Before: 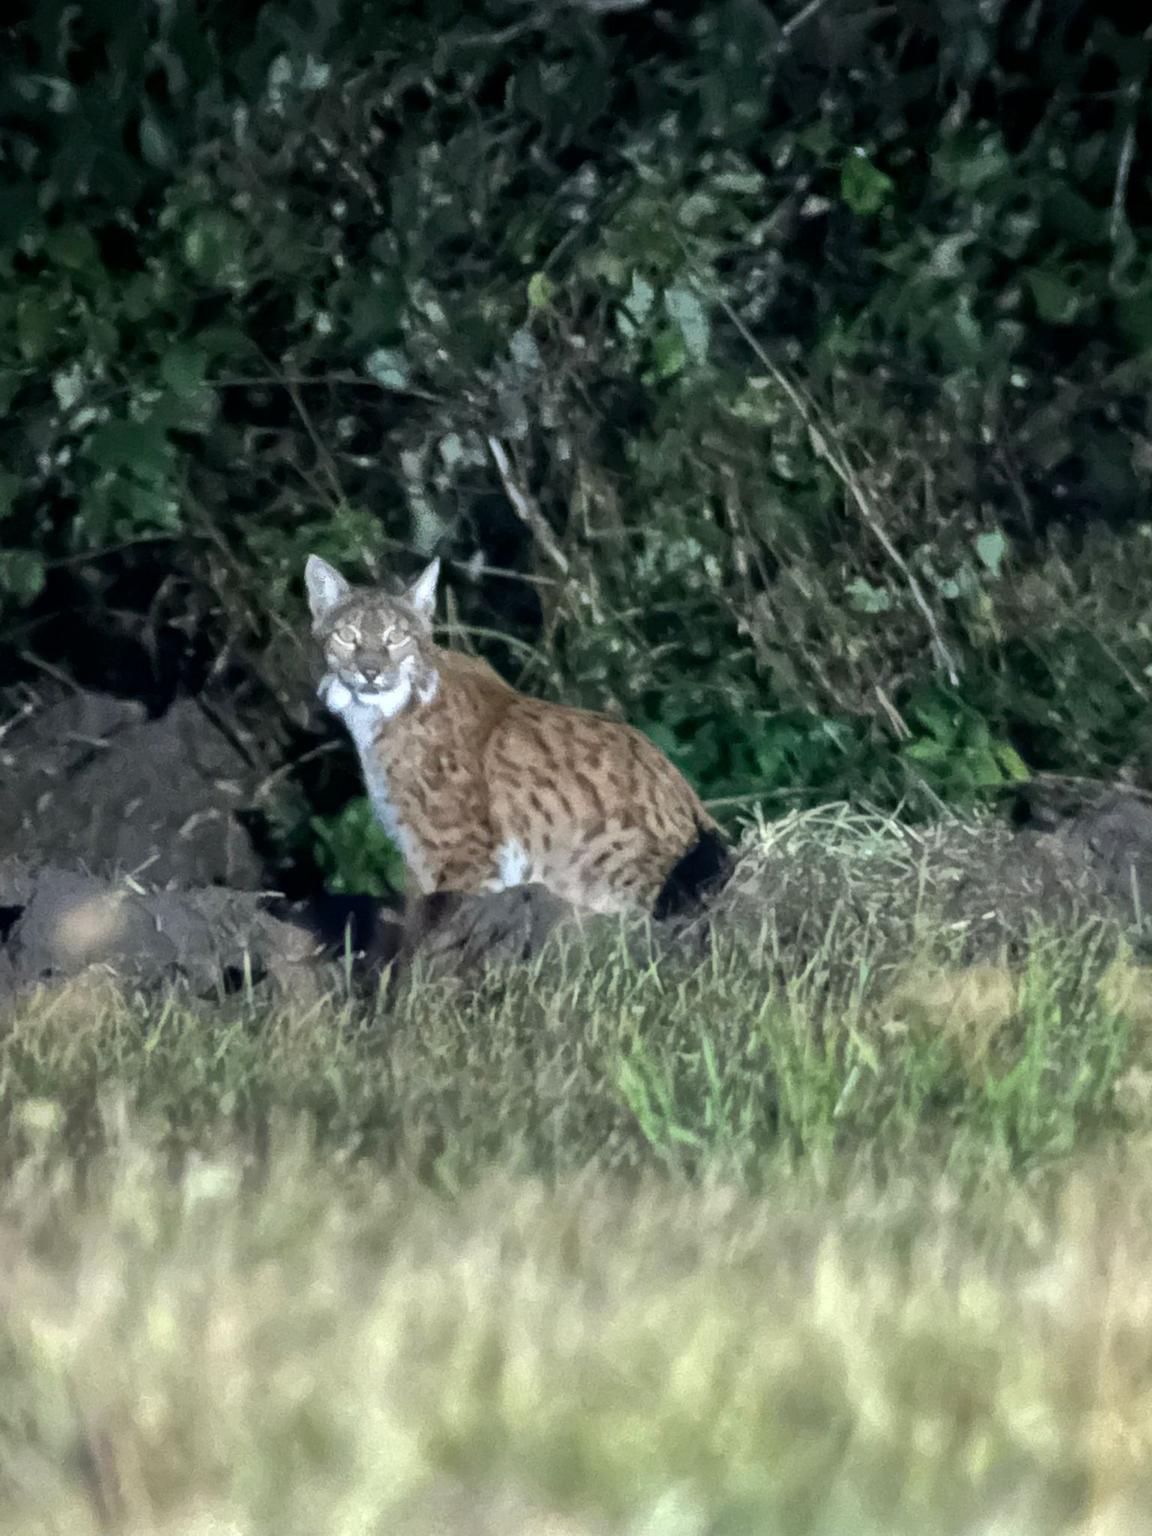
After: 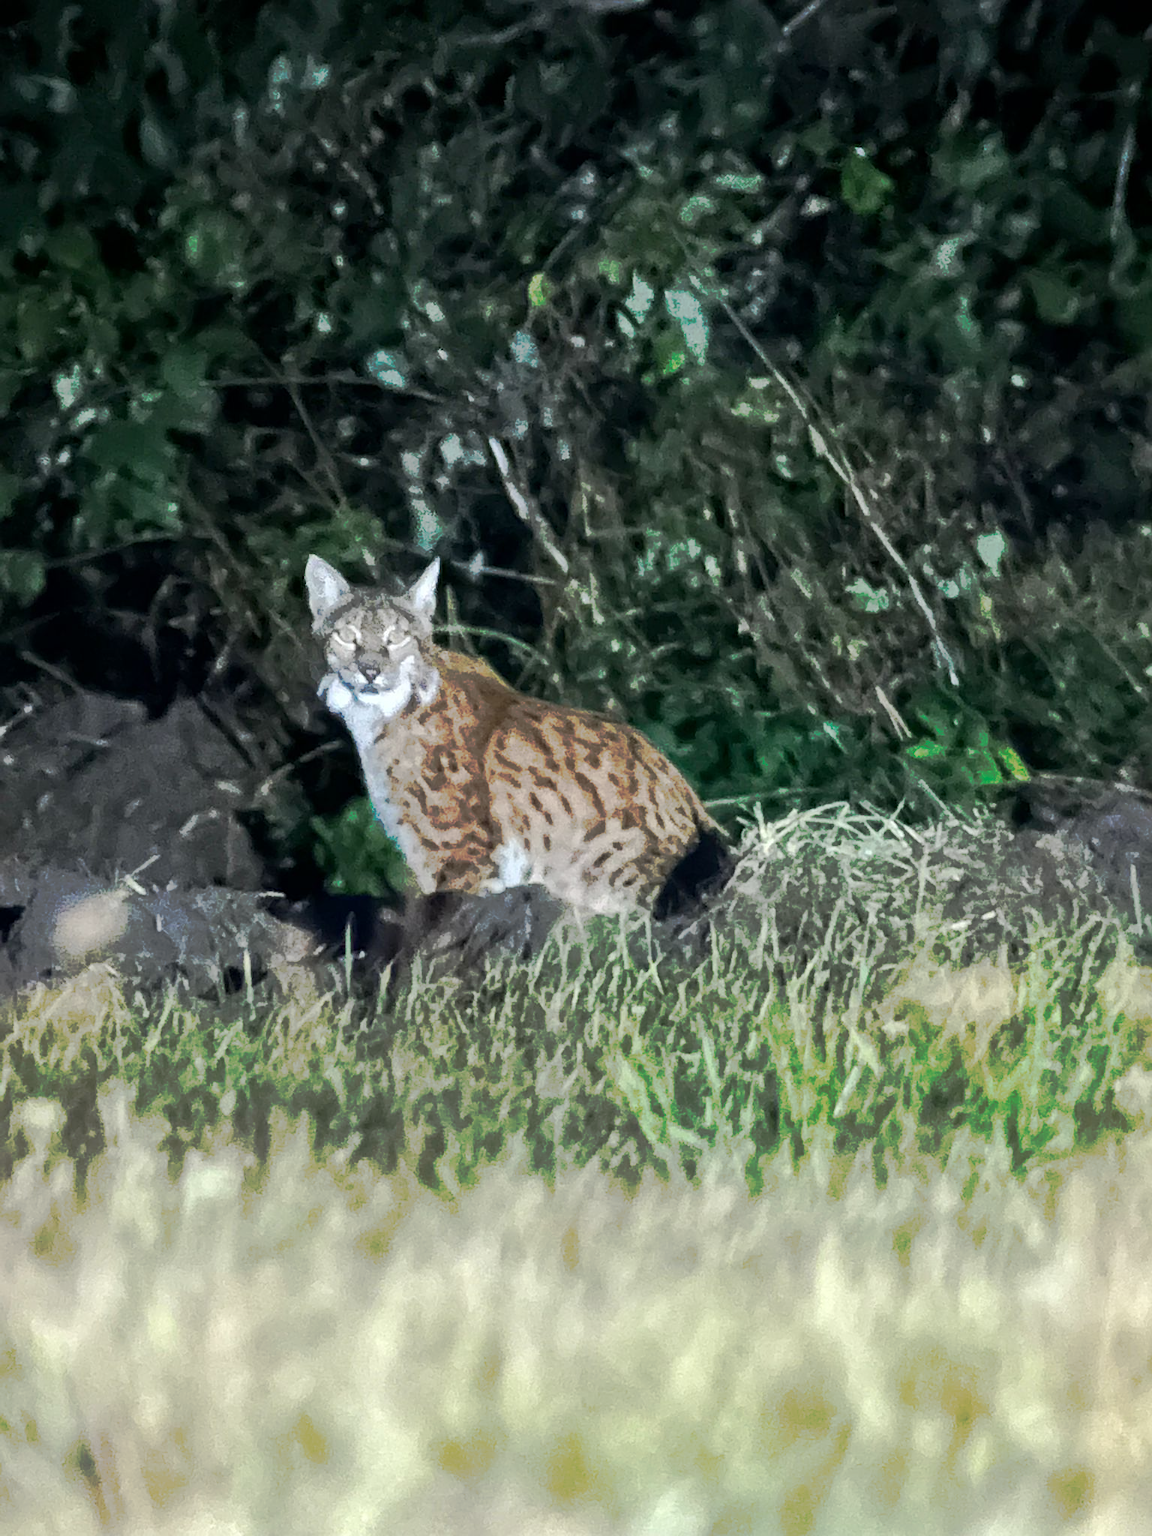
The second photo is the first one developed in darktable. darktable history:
sharpen: on, module defaults
tone curve: curves: ch0 [(0, 0) (0.003, 0.003) (0.011, 0.011) (0.025, 0.024) (0.044, 0.043) (0.069, 0.067) (0.1, 0.096) (0.136, 0.131) (0.177, 0.171) (0.224, 0.217) (0.277, 0.267) (0.335, 0.324) (0.399, 0.385) (0.468, 0.452) (0.543, 0.632) (0.623, 0.697) (0.709, 0.766) (0.801, 0.839) (0.898, 0.917) (1, 1)], preserve colors none
